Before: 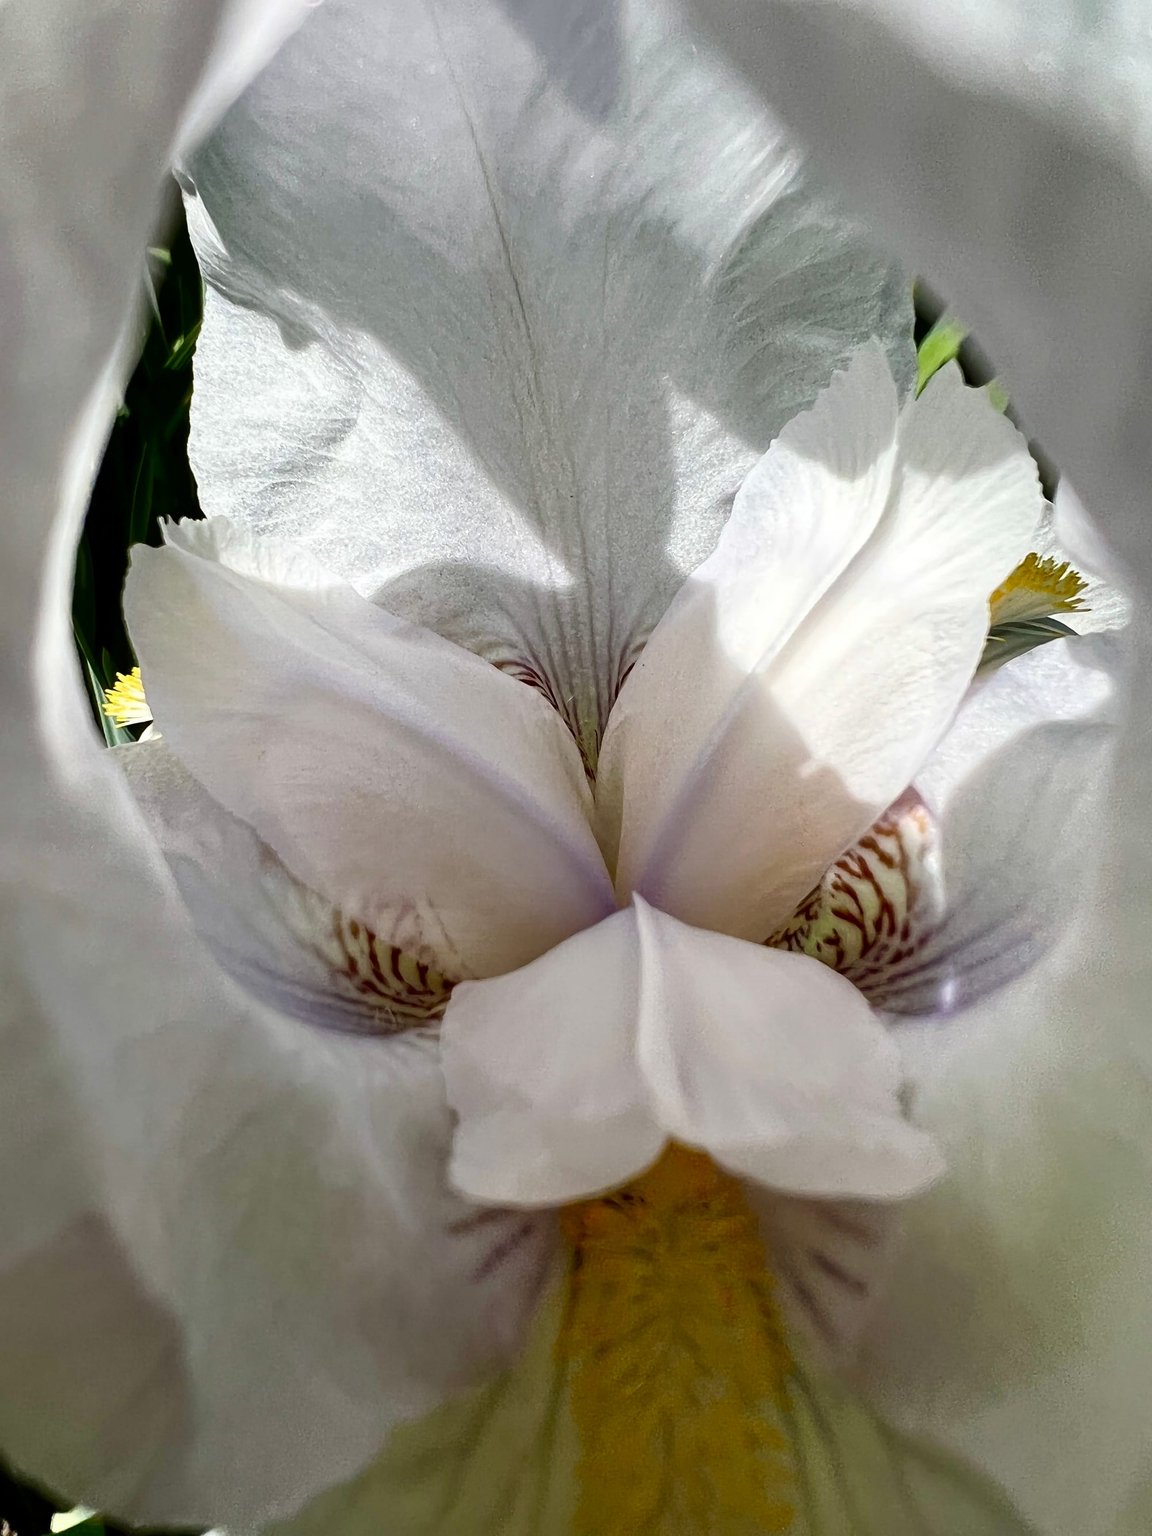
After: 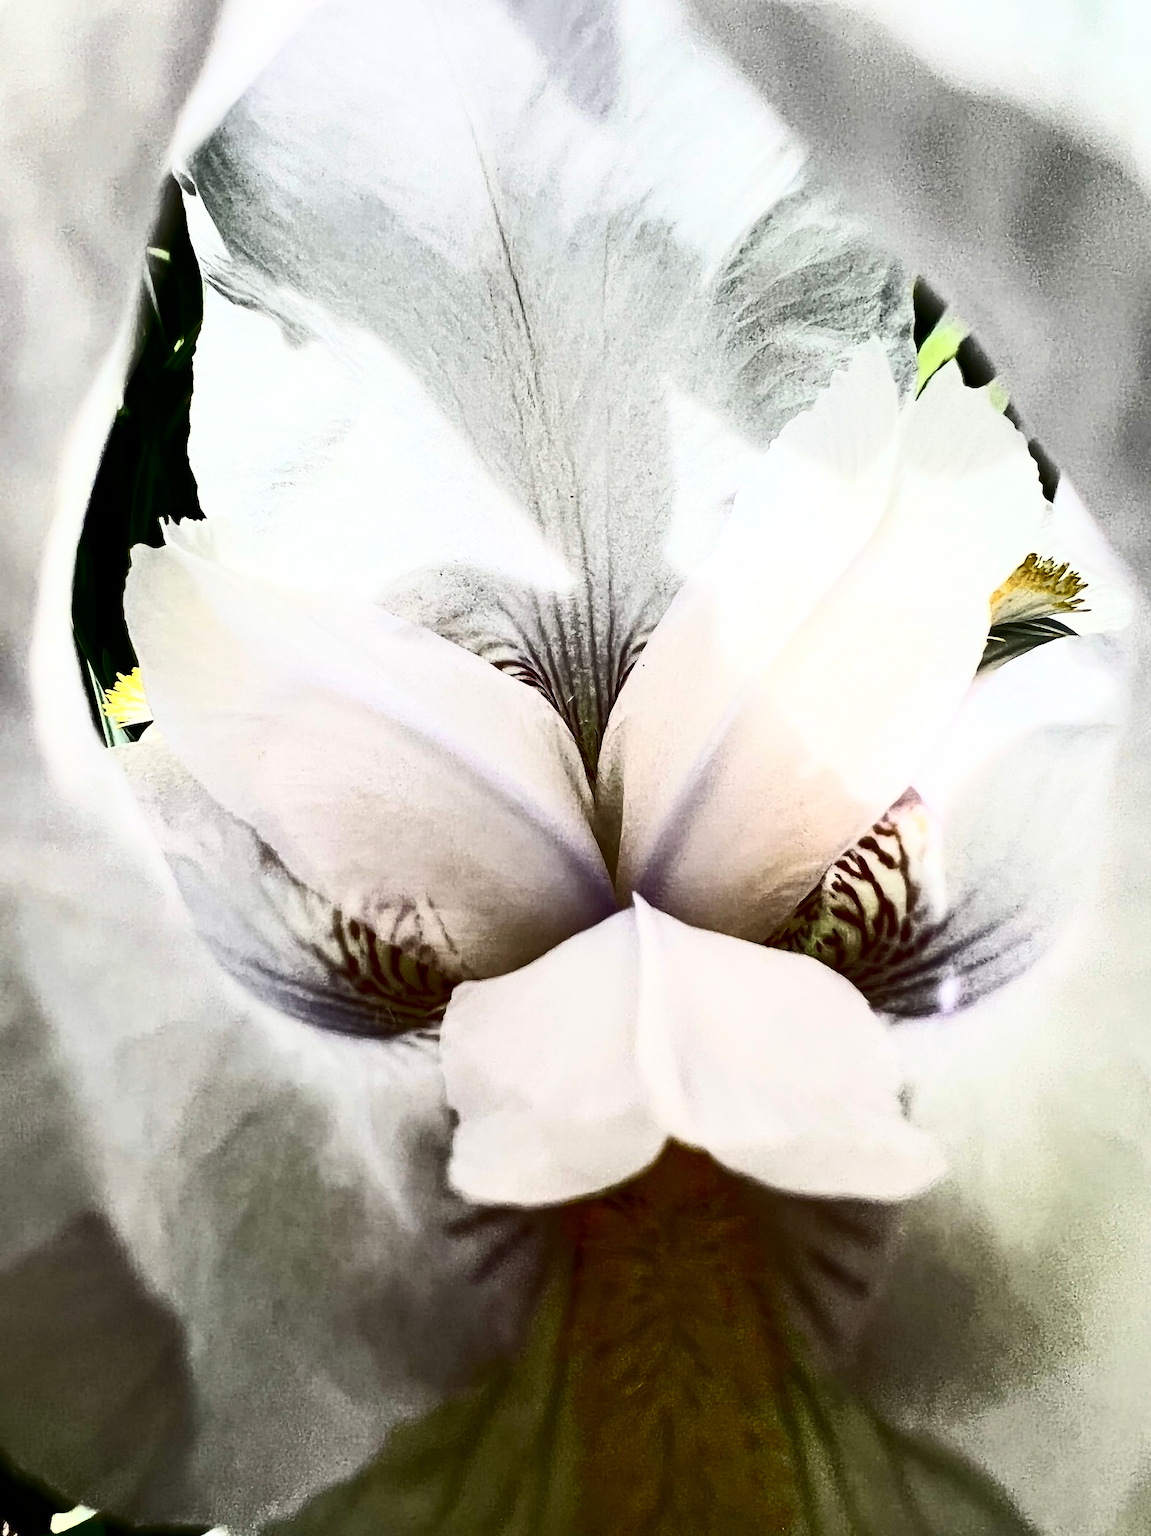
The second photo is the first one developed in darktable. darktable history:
contrast brightness saturation: contrast 0.912, brightness 0.191
